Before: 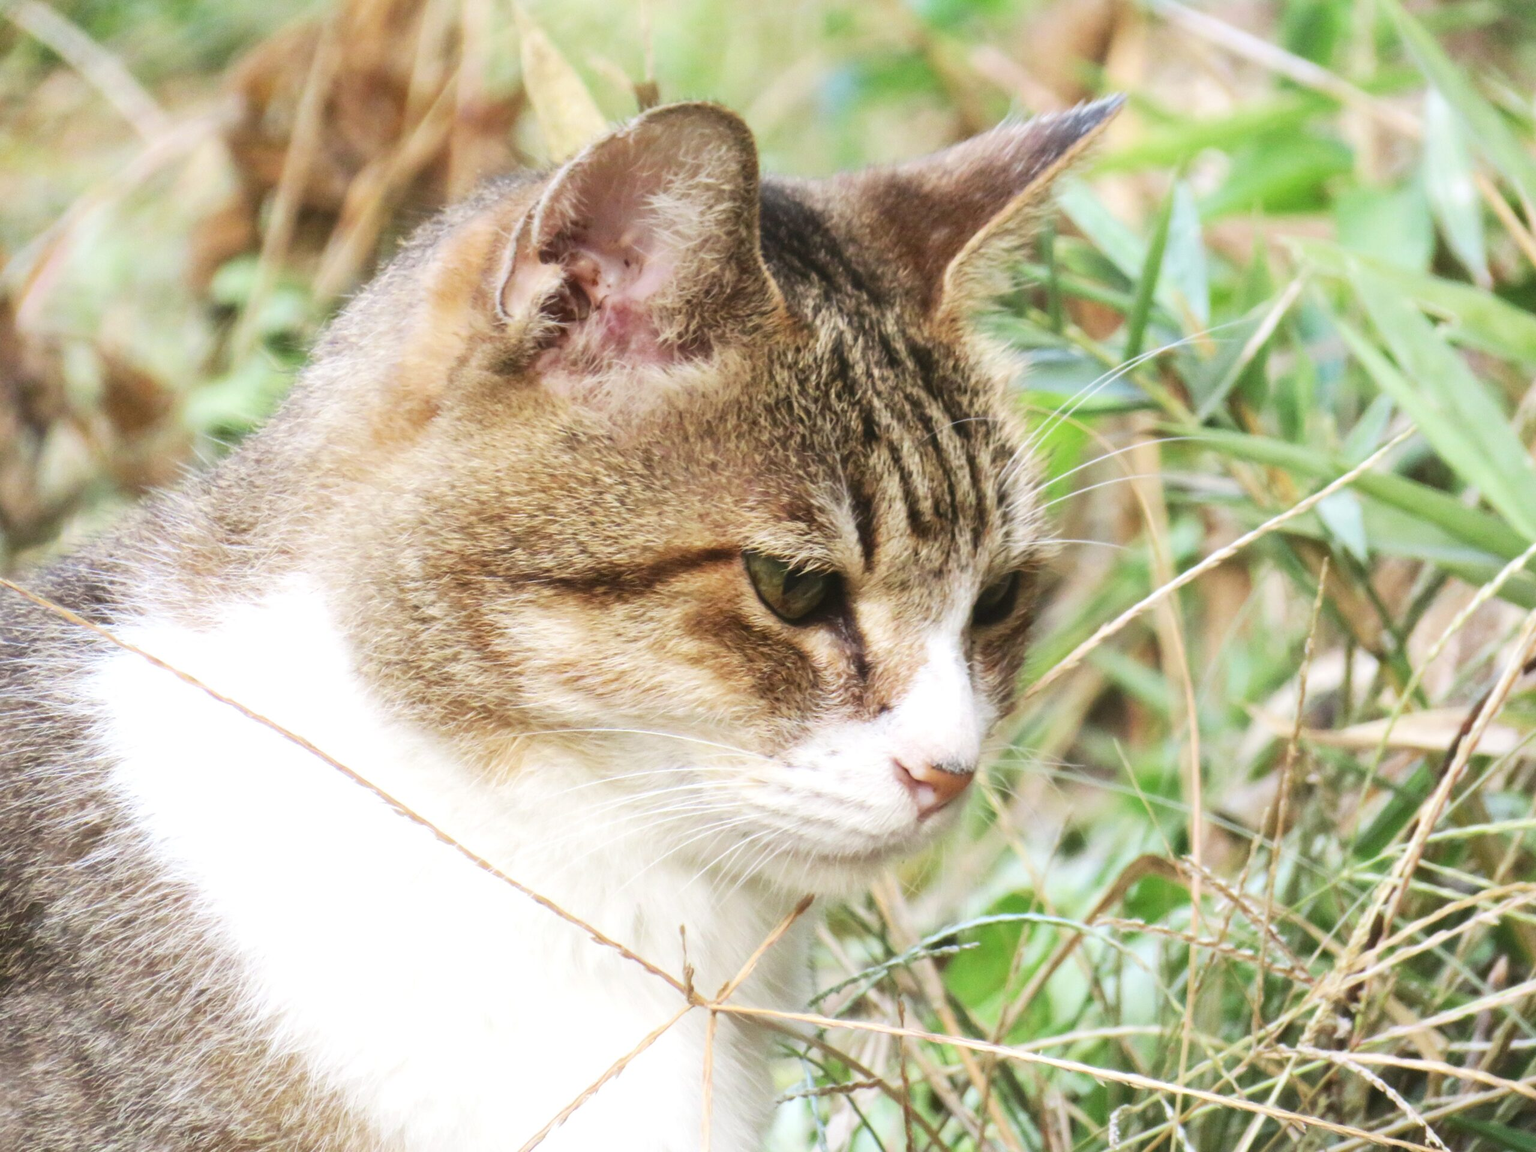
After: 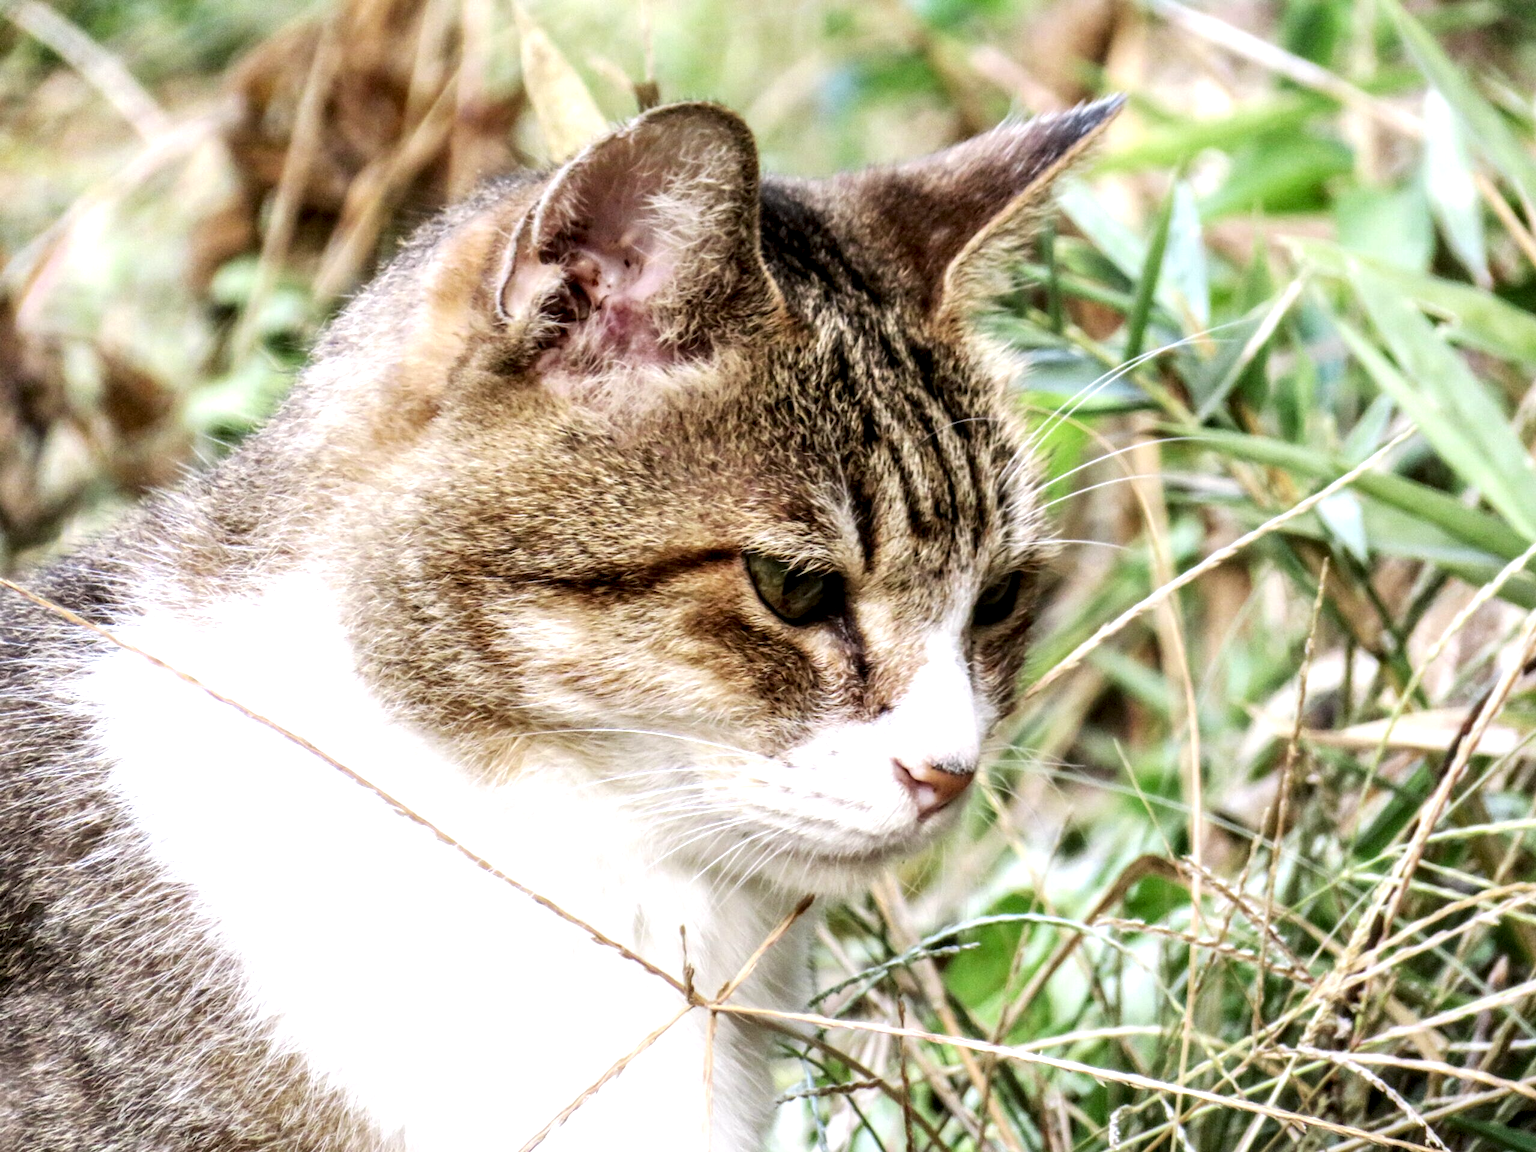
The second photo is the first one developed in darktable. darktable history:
local contrast: highlights 19%, detail 186%
white balance: red 1.009, blue 1.027
